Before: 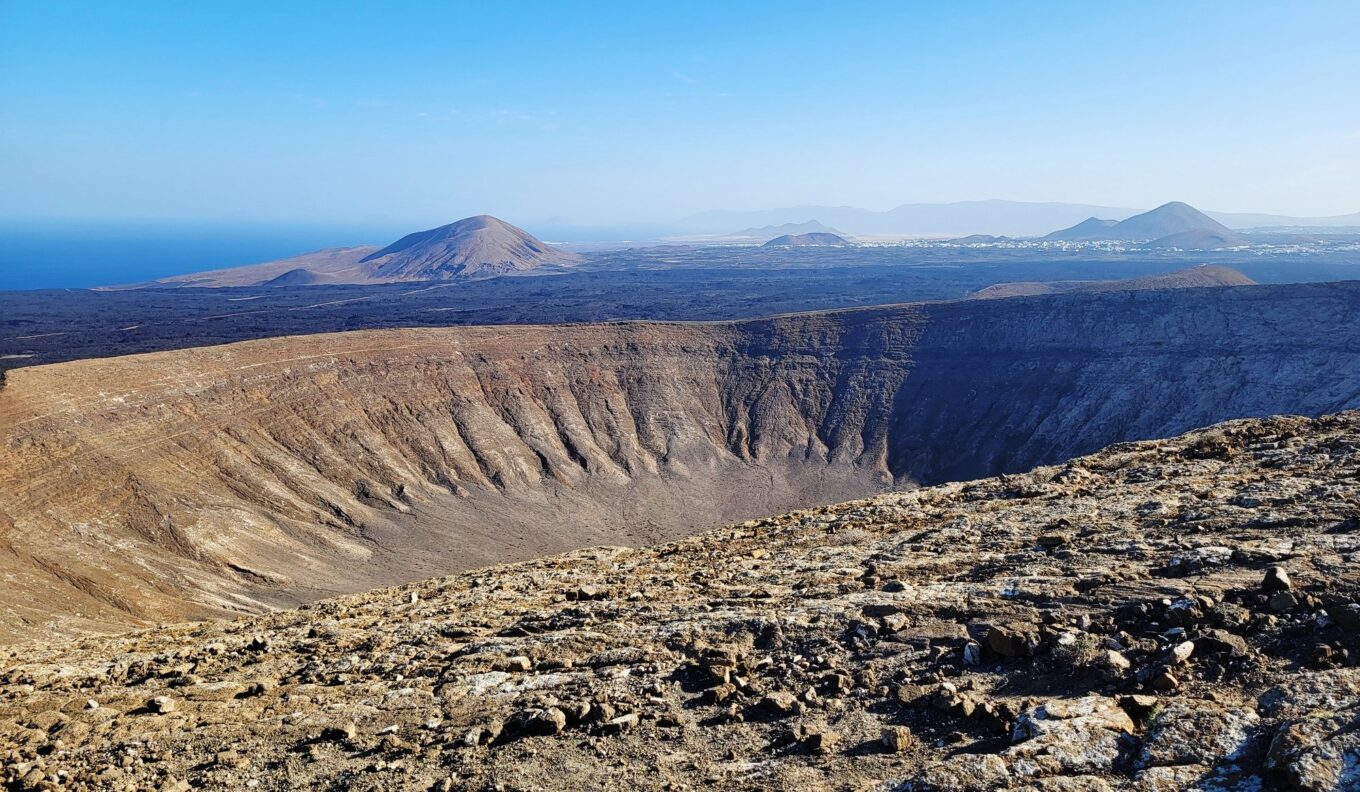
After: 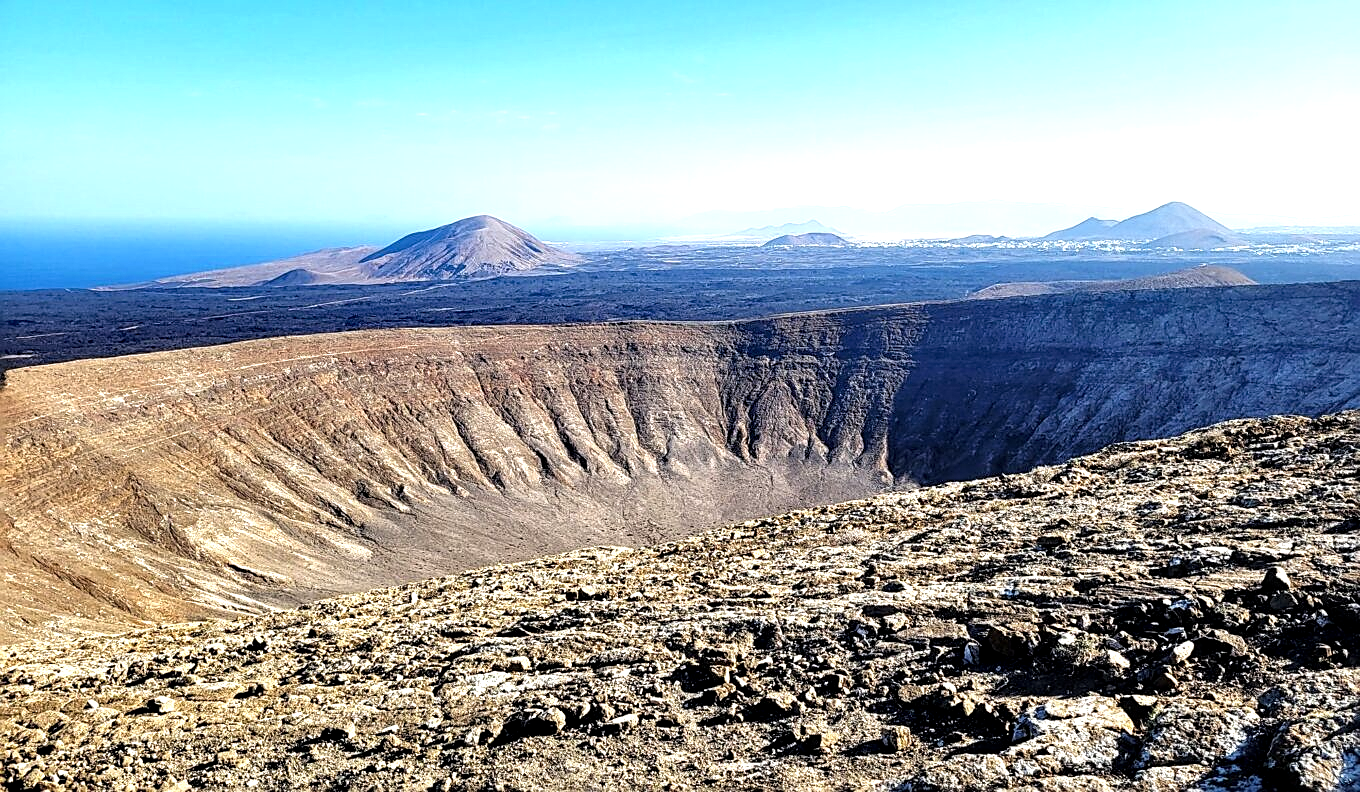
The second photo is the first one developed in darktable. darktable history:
local contrast: detail 134%, midtone range 0.748
tone equalizer: -8 EV -0.738 EV, -7 EV -0.694 EV, -6 EV -0.594 EV, -5 EV -0.391 EV, -3 EV 0.397 EV, -2 EV 0.6 EV, -1 EV 0.677 EV, +0 EV 0.752 EV
sharpen: on, module defaults
